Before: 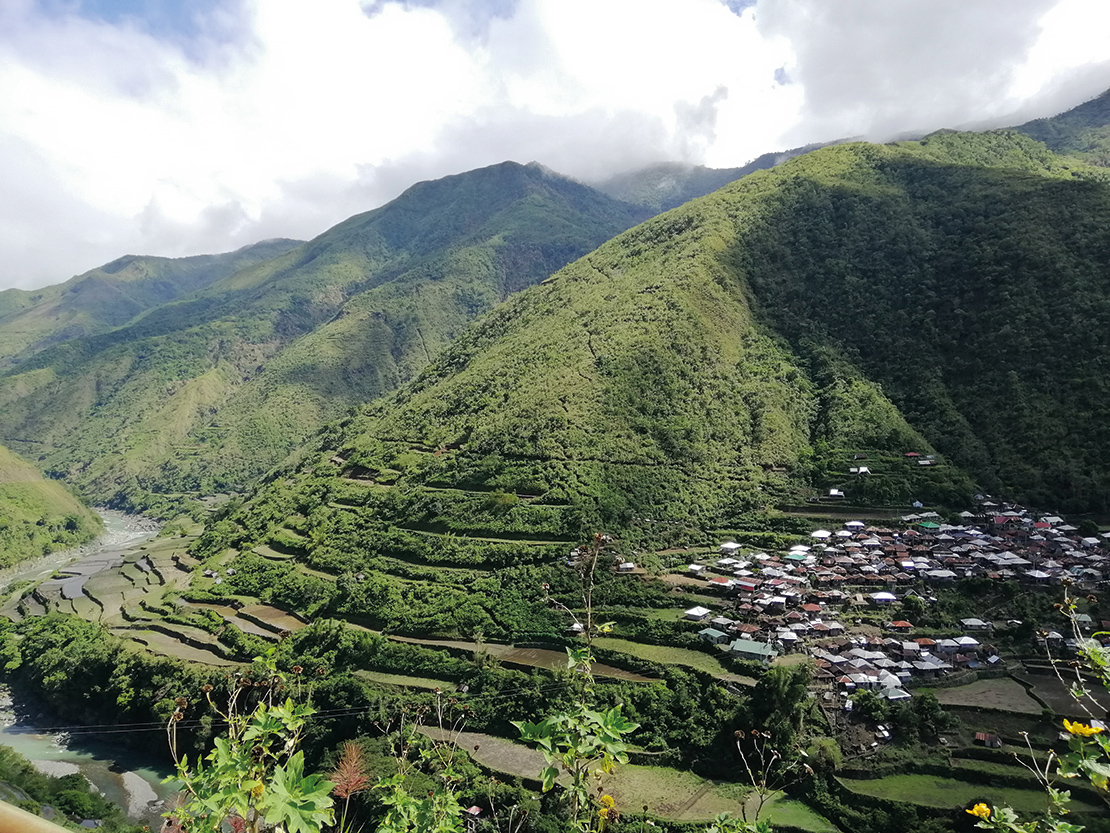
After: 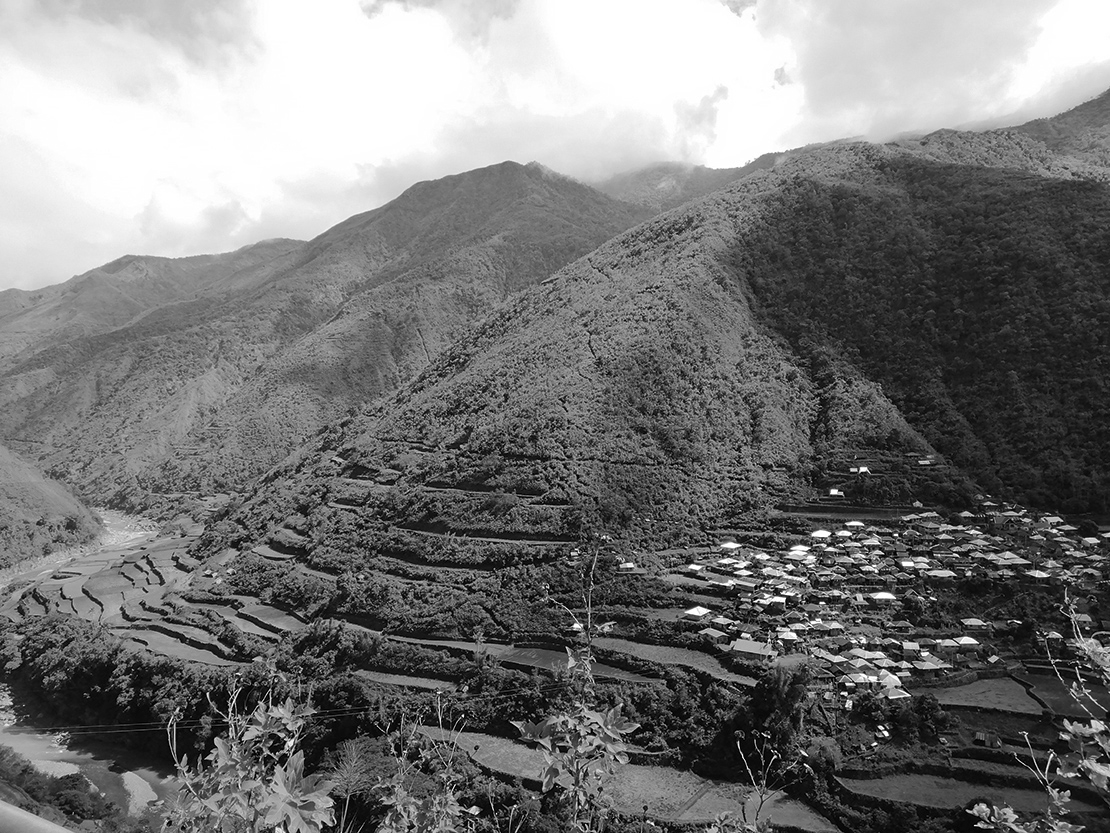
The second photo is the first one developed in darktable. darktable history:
color calibration: output gray [0.253, 0.26, 0.487, 0], x 0.37, y 0.382, temperature 4314.99 K
